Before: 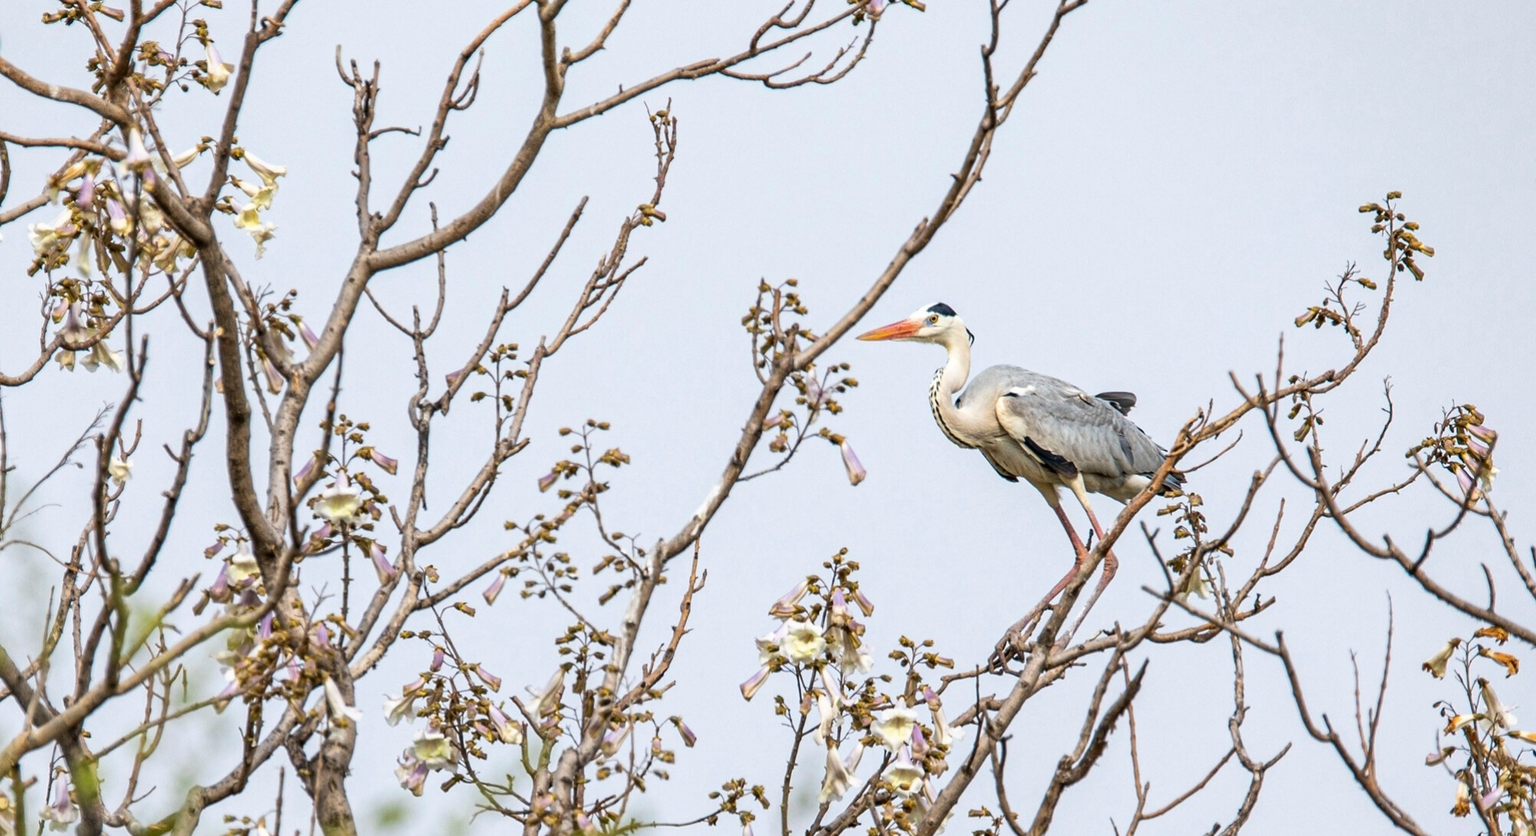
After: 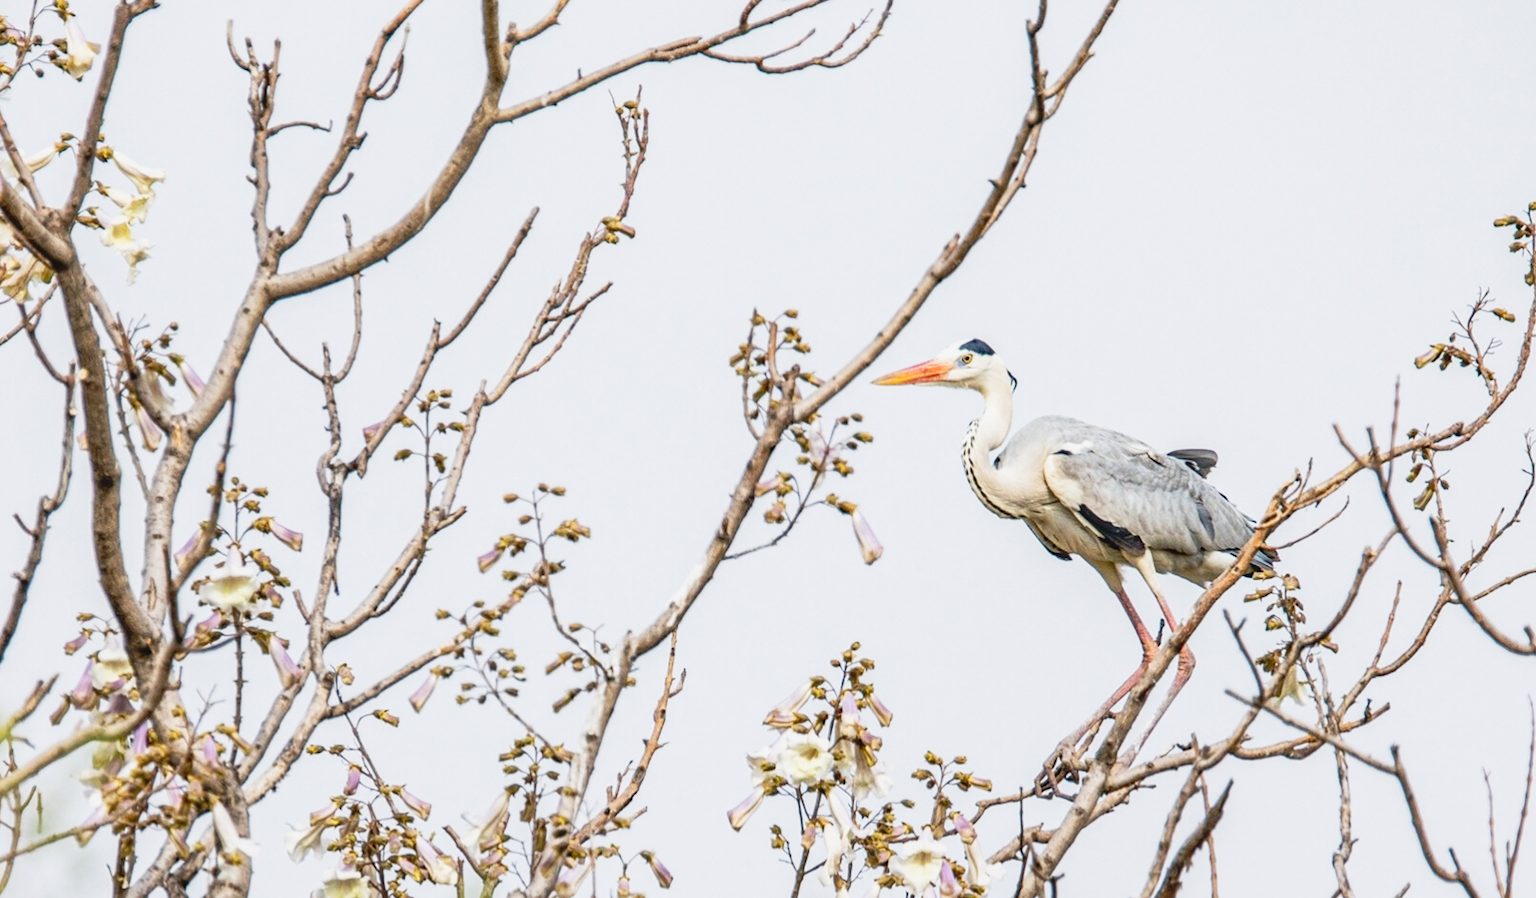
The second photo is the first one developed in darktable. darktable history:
crop: left 9.986%, top 3.546%, right 9.218%, bottom 9.506%
local contrast: detail 109%
tone curve: curves: ch0 [(0, 0.005) (0.103, 0.097) (0.18, 0.22) (0.4, 0.485) (0.5, 0.612) (0.668, 0.787) (0.823, 0.894) (1, 0.971)]; ch1 [(0, 0) (0.172, 0.123) (0.324, 0.253) (0.396, 0.388) (0.478, 0.461) (0.499, 0.498) (0.522, 0.528) (0.618, 0.649) (0.753, 0.821) (1, 1)]; ch2 [(0, 0) (0.411, 0.424) (0.496, 0.501) (0.515, 0.514) (0.555, 0.585) (0.641, 0.69) (1, 1)], preserve colors none
color zones: curves: ch0 [(0.25, 0.5) (0.428, 0.473) (0.75, 0.5)]; ch1 [(0.243, 0.479) (0.398, 0.452) (0.75, 0.5)]
